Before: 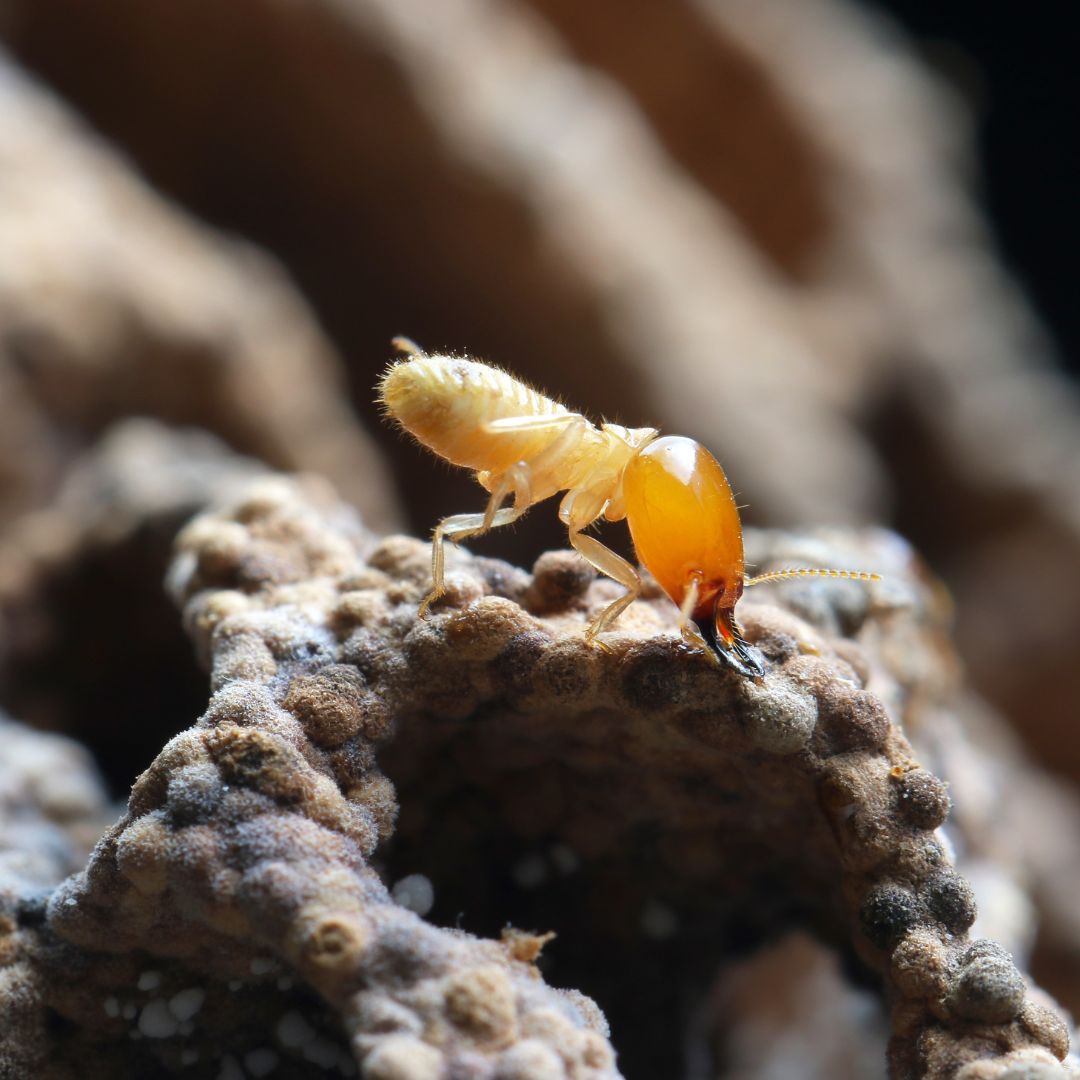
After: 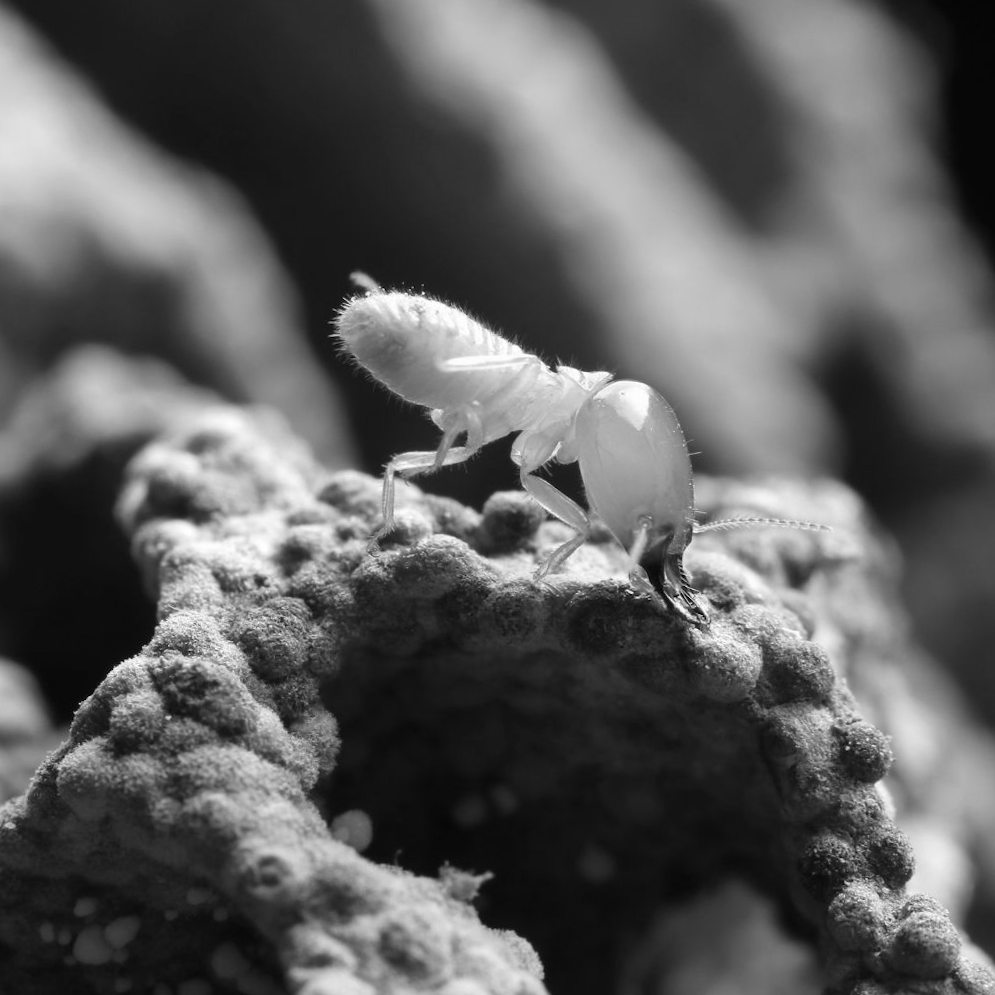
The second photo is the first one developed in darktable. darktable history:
monochrome: on, module defaults
crop and rotate: angle -1.96°, left 3.097%, top 4.154%, right 1.586%, bottom 0.529%
